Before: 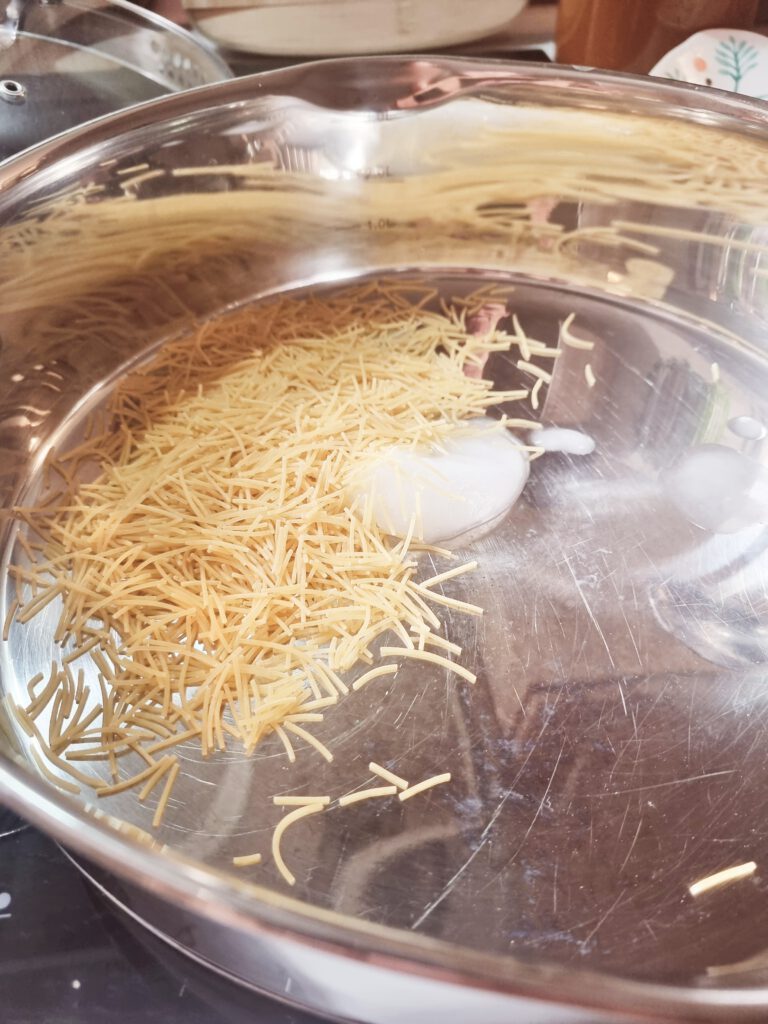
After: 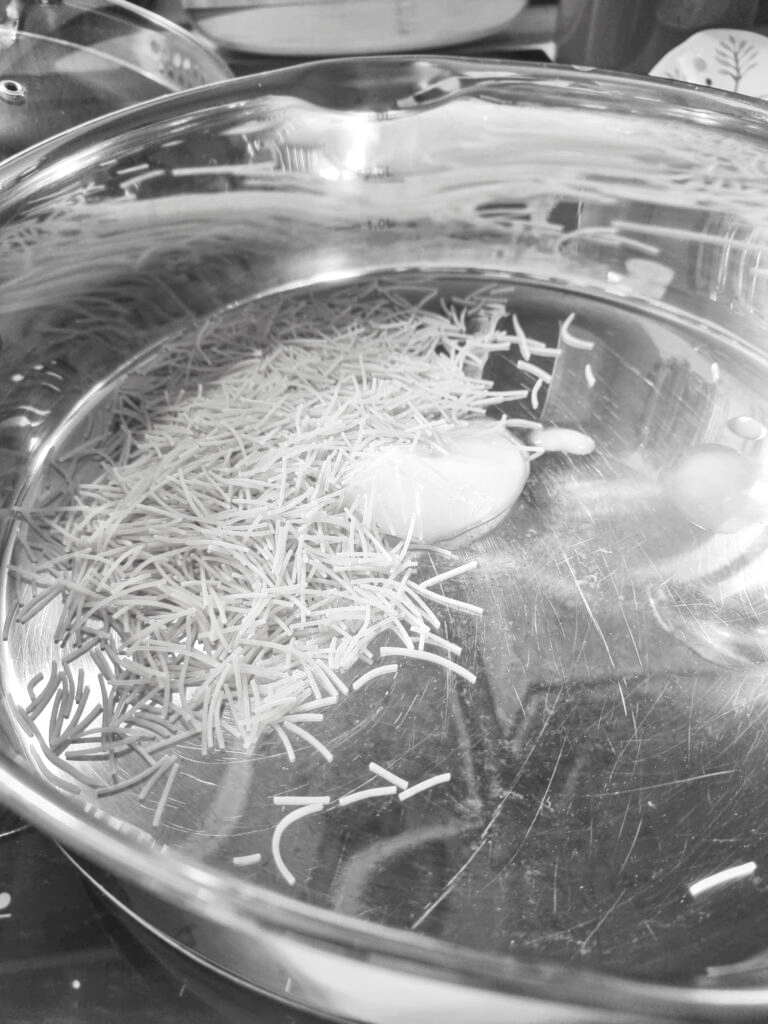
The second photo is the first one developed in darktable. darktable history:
contrast brightness saturation: saturation -0.982
local contrast: on, module defaults
